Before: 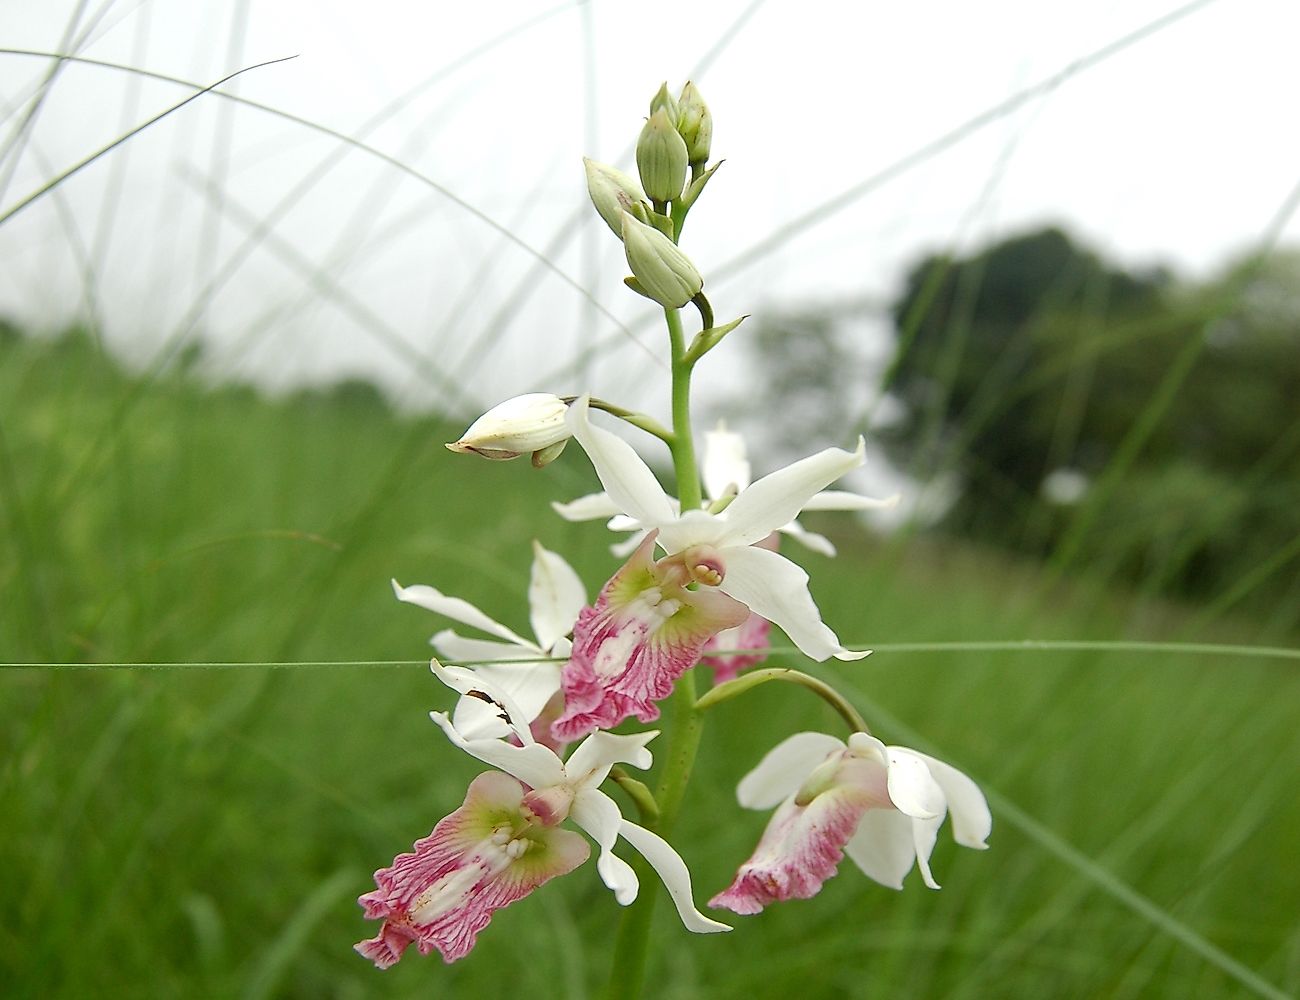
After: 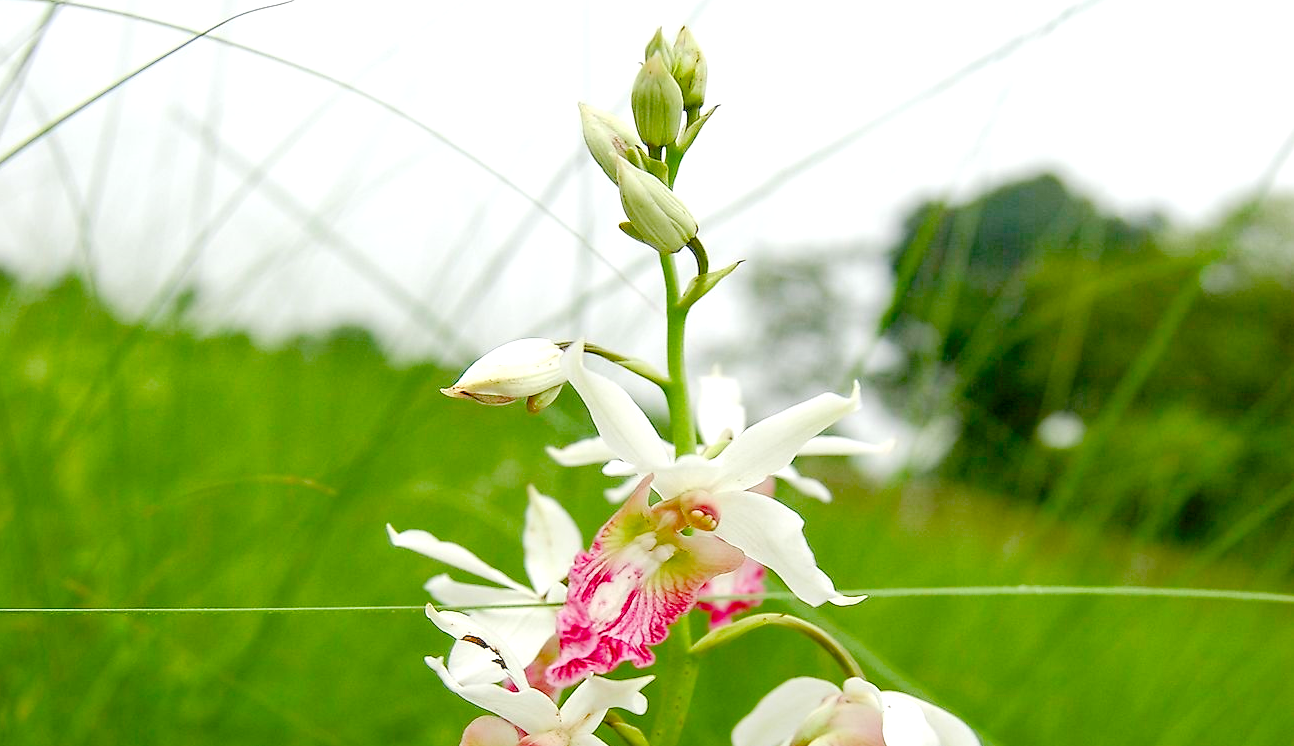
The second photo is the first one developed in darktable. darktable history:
levels: levels [0, 0.397, 0.955]
local contrast: on, module defaults
sharpen: radius 5.32, amount 0.311, threshold 26.419
crop: left 0.408%, top 5.546%, bottom 19.782%
color balance rgb: global offset › luminance -0.5%, perceptual saturation grading › global saturation 9.122%, perceptual saturation grading › highlights -13.075%, perceptual saturation grading › mid-tones 14.358%, perceptual saturation grading › shadows 22.953%, global vibrance 1.096%, saturation formula JzAzBz (2021)
